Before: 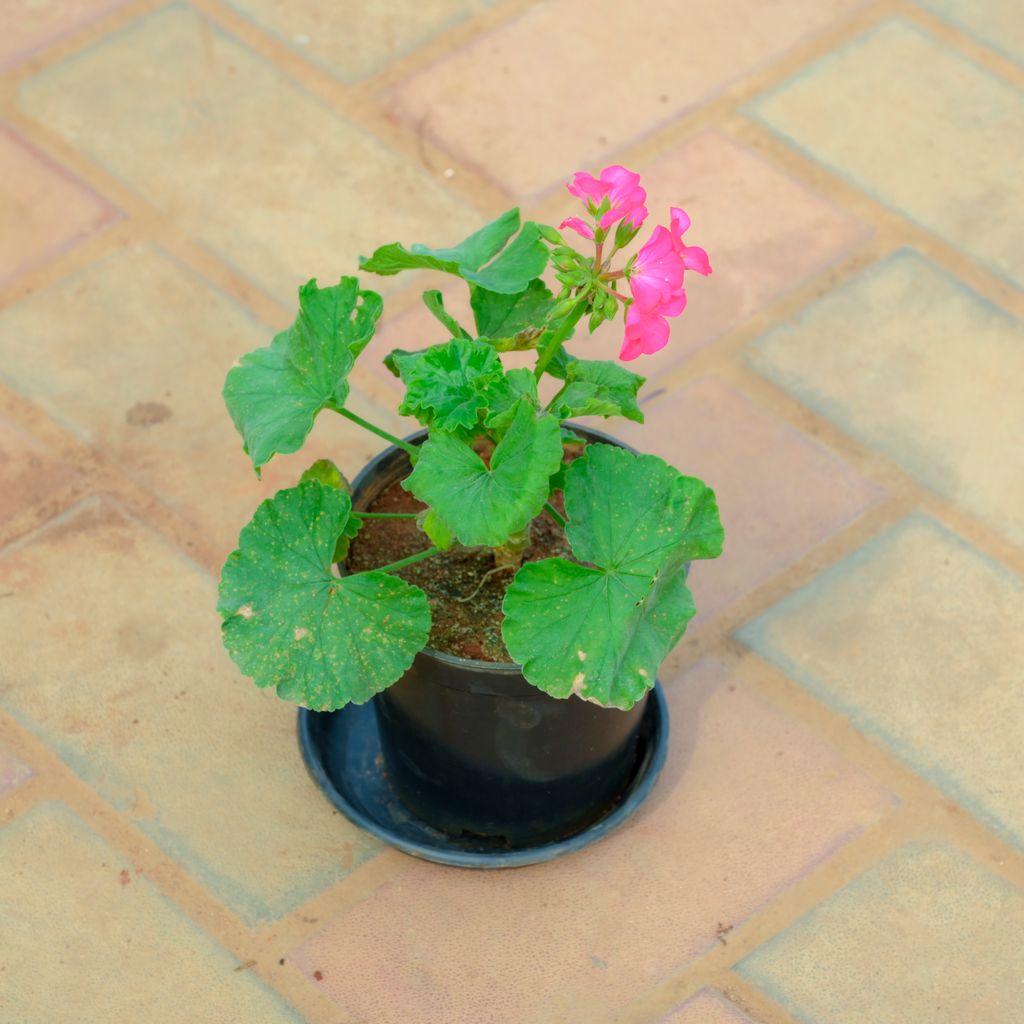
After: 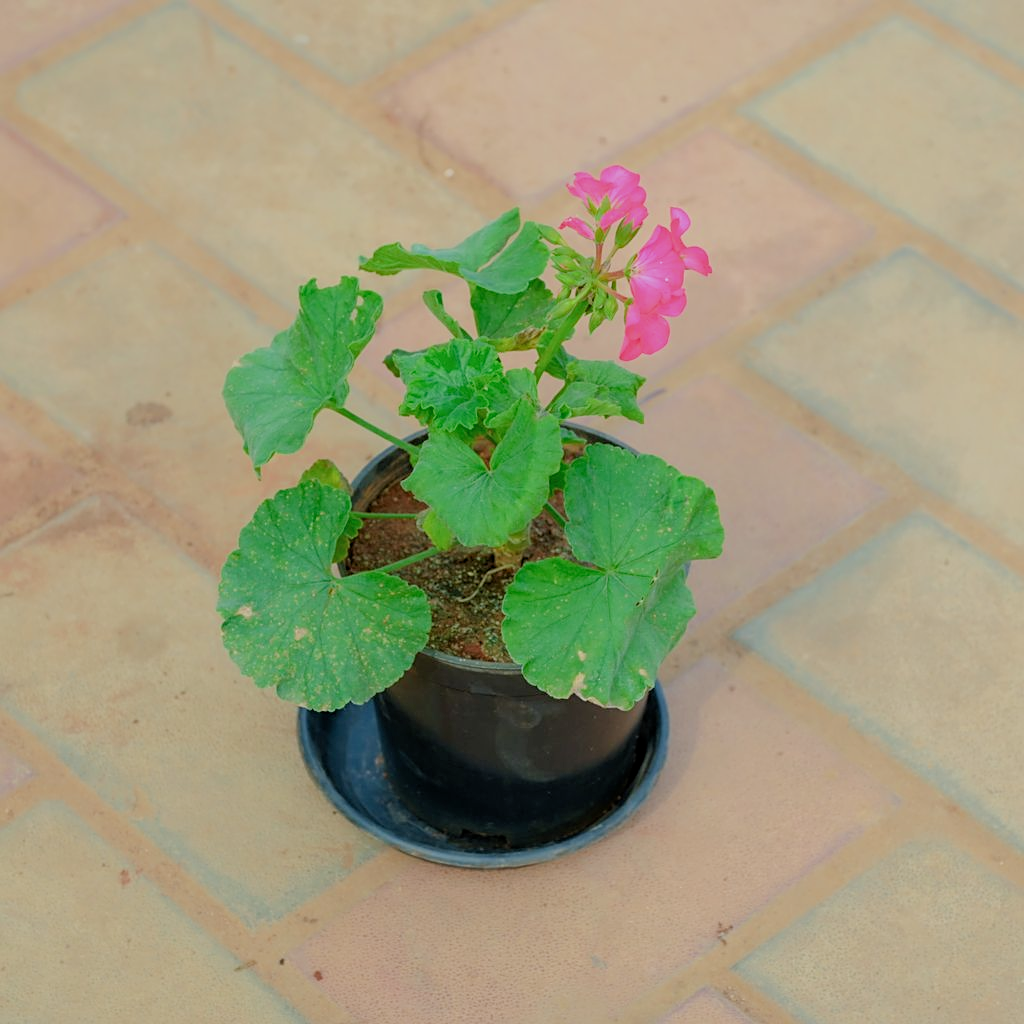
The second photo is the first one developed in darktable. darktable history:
sharpen: on, module defaults
filmic rgb: middle gray luminance 18.38%, black relative exposure -10.42 EV, white relative exposure 3.41 EV, target black luminance 0%, hardness 6.02, latitude 98.06%, contrast 0.837, shadows ↔ highlights balance 0.441%
